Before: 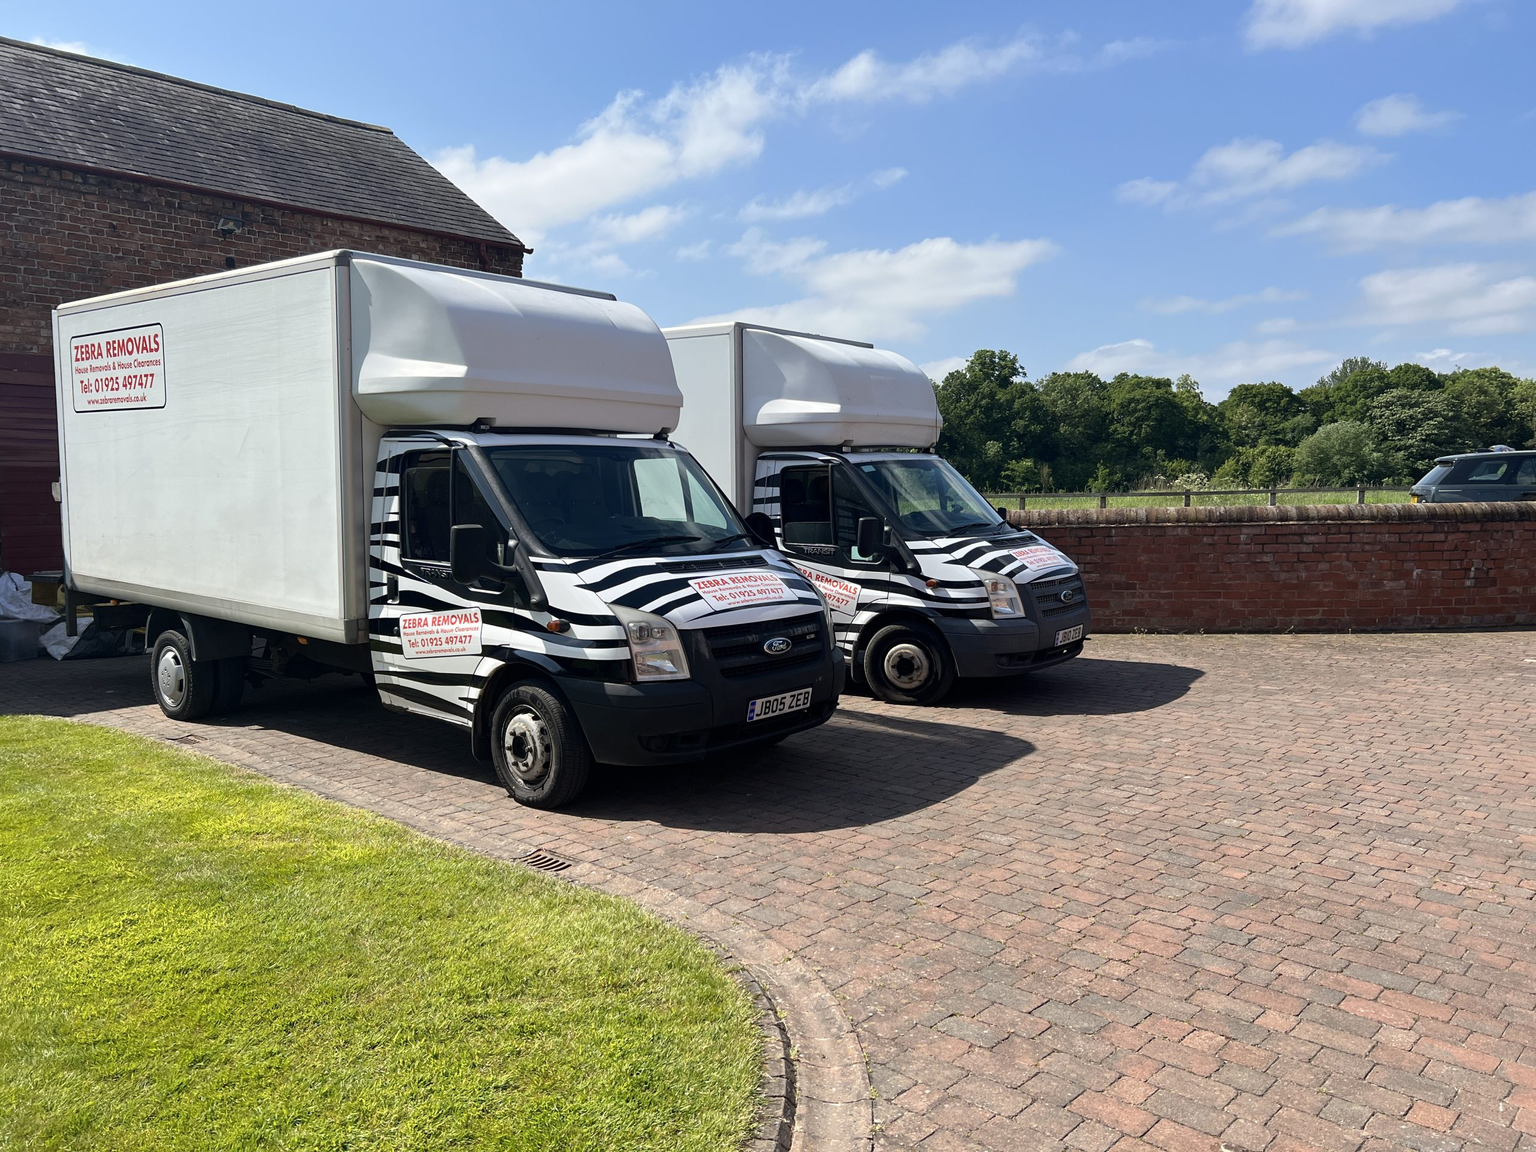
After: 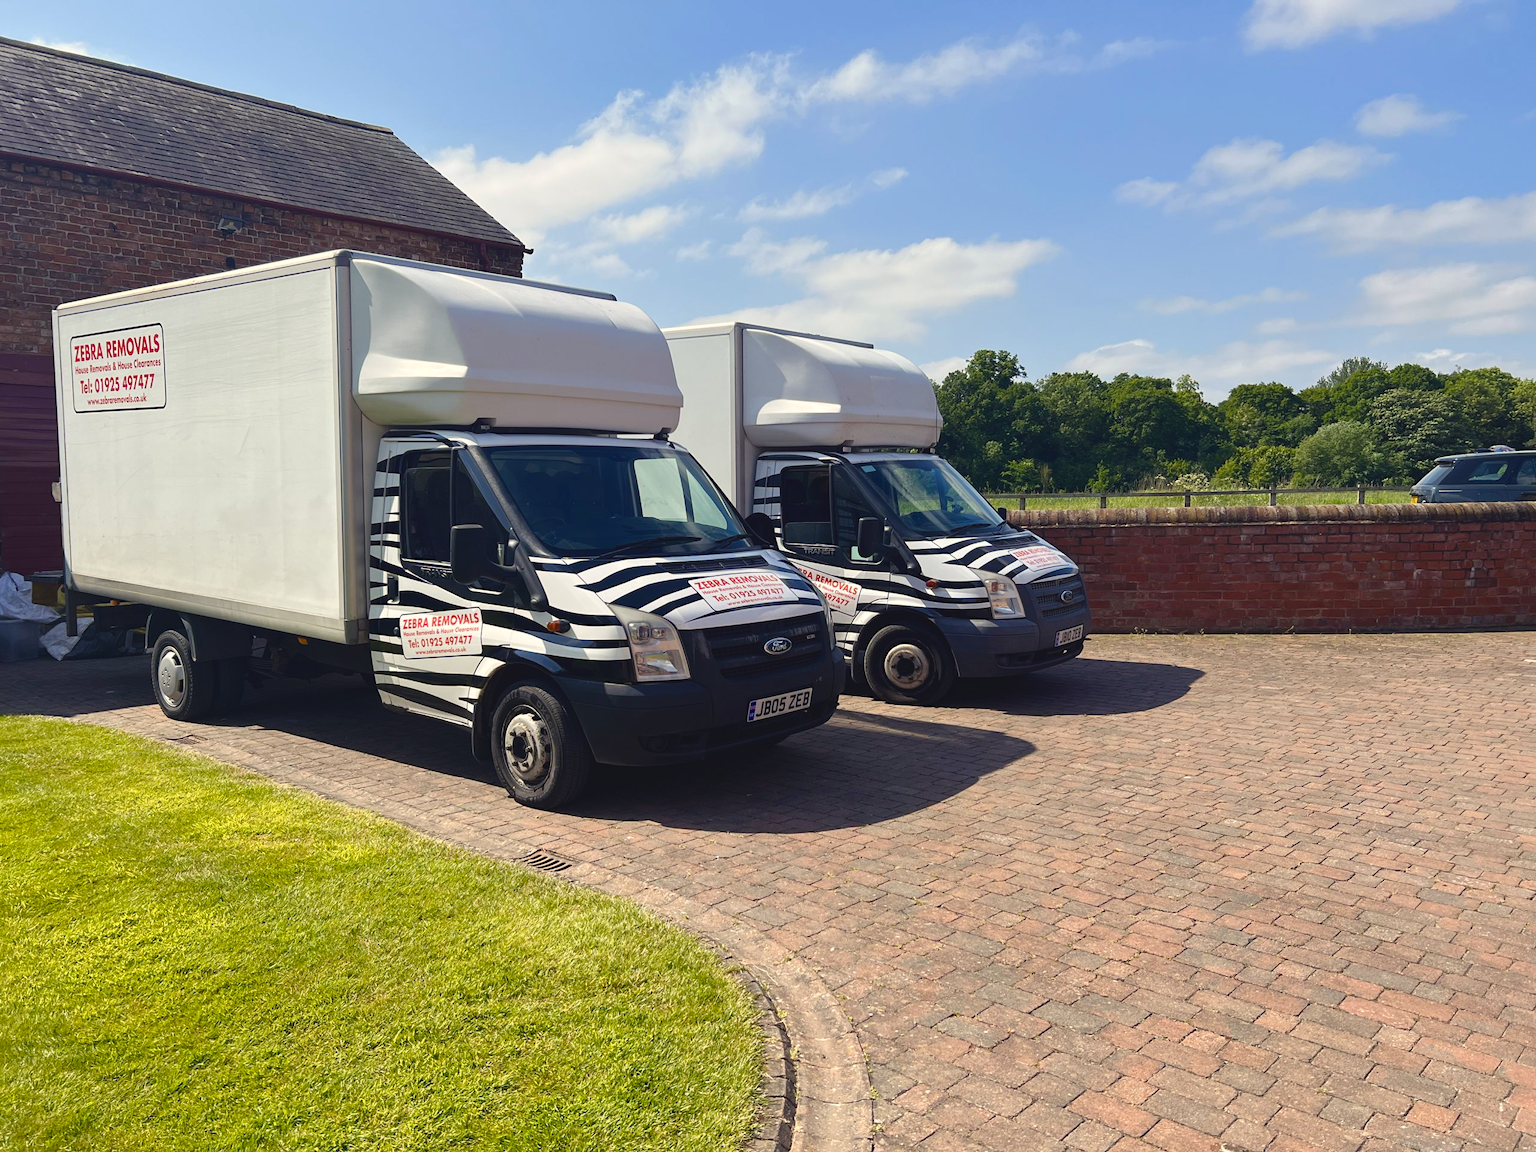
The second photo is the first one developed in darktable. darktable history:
color balance rgb: shadows lift › chroma 3%, shadows lift › hue 280.8°, power › hue 330°, highlights gain › chroma 3%, highlights gain › hue 75.6°, global offset › luminance 0.7%, perceptual saturation grading › global saturation 20%, perceptual saturation grading › highlights -25%, perceptual saturation grading › shadows 50%, global vibrance 20.33%
tone equalizer: on, module defaults
